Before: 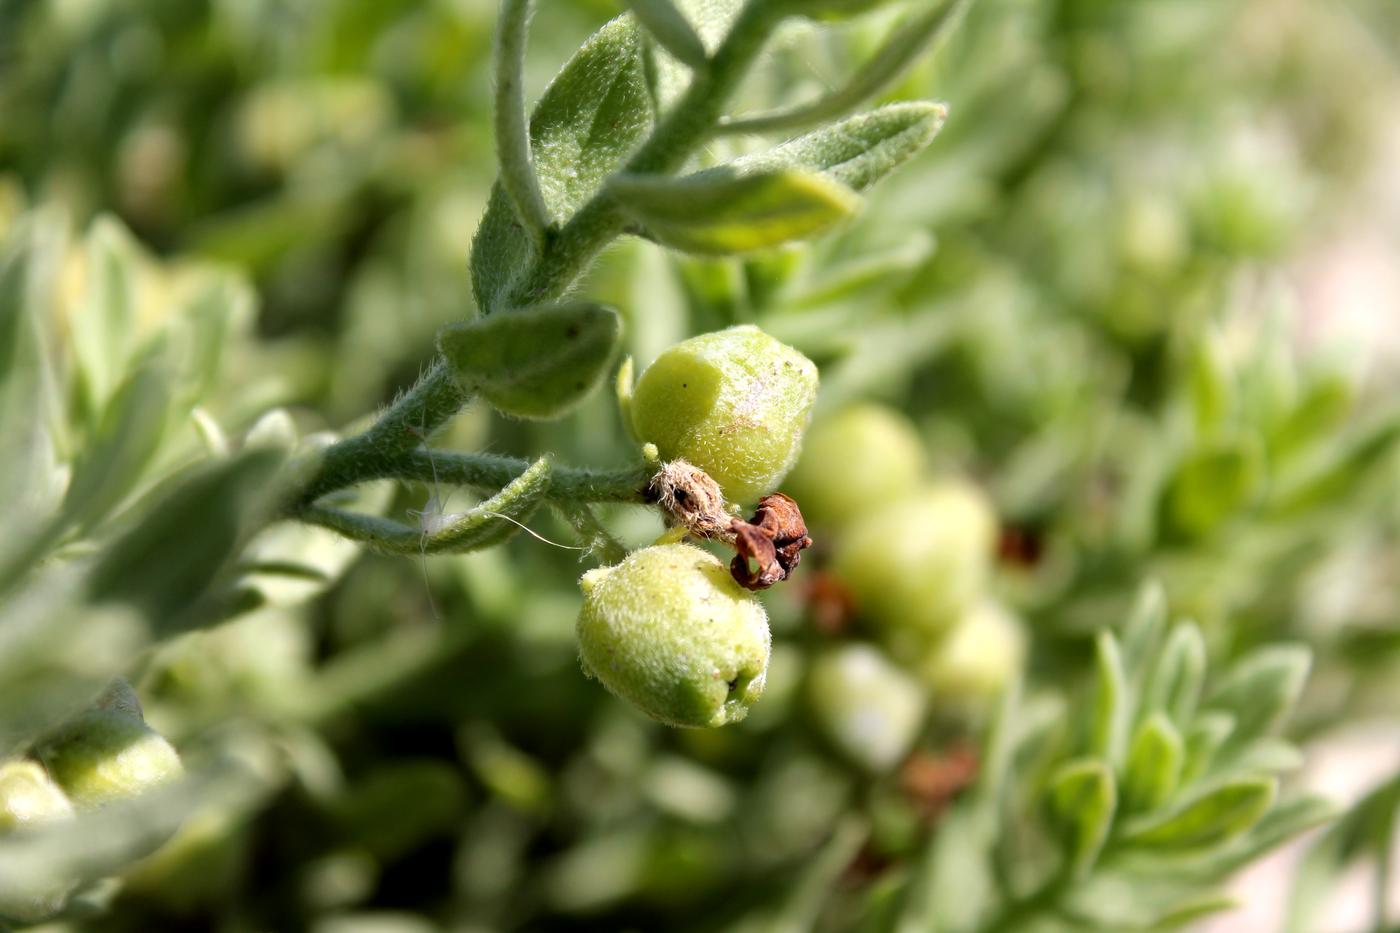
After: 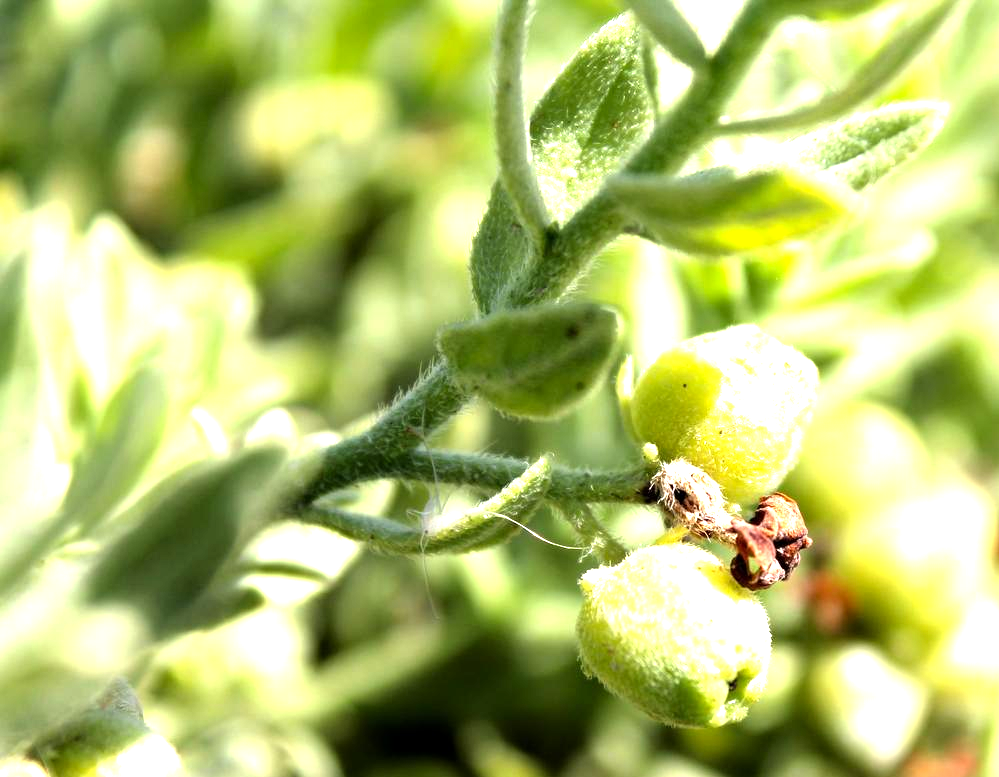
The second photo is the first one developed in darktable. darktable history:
crop: right 28.58%, bottom 16.627%
exposure: exposure 0.718 EV, compensate highlight preservation false
tone equalizer: -8 EV -0.714 EV, -7 EV -0.674 EV, -6 EV -0.563 EV, -5 EV -0.375 EV, -3 EV 0.385 EV, -2 EV 0.6 EV, -1 EV 0.684 EV, +0 EV 0.772 EV
color correction: highlights b* 3.03
